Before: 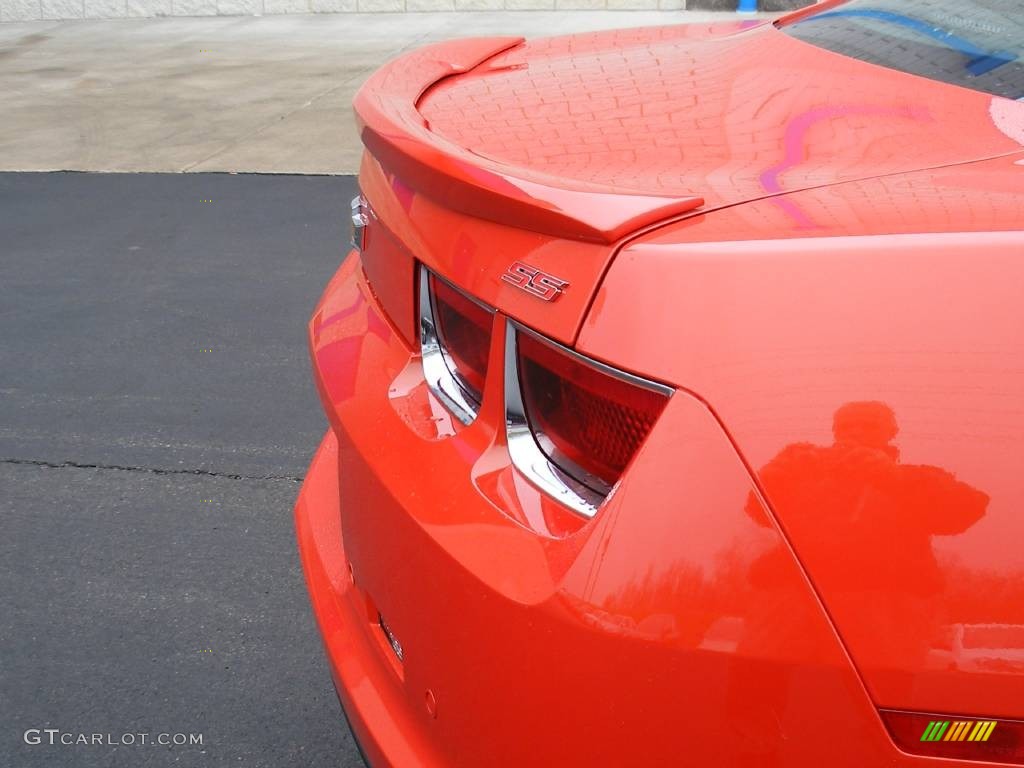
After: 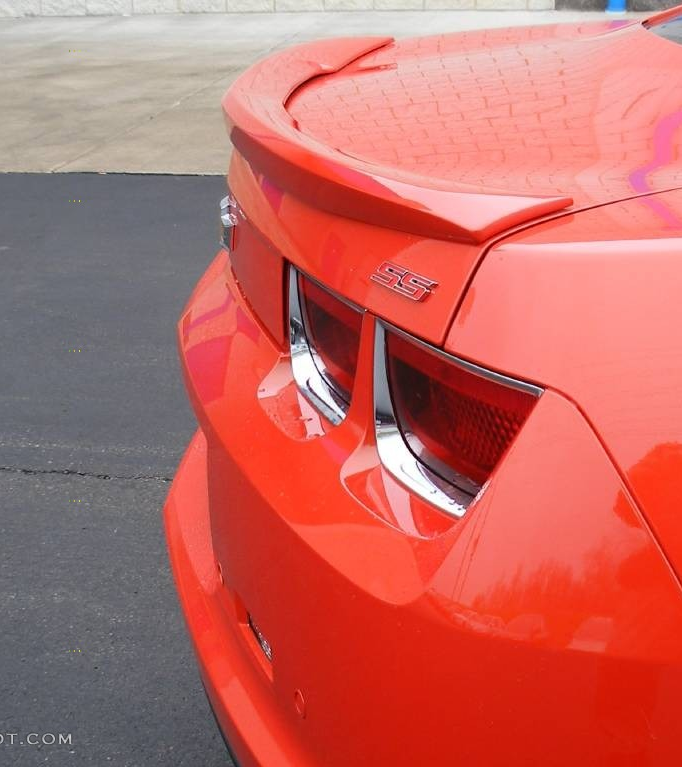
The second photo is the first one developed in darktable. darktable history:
crop and rotate: left 12.865%, right 20.46%
